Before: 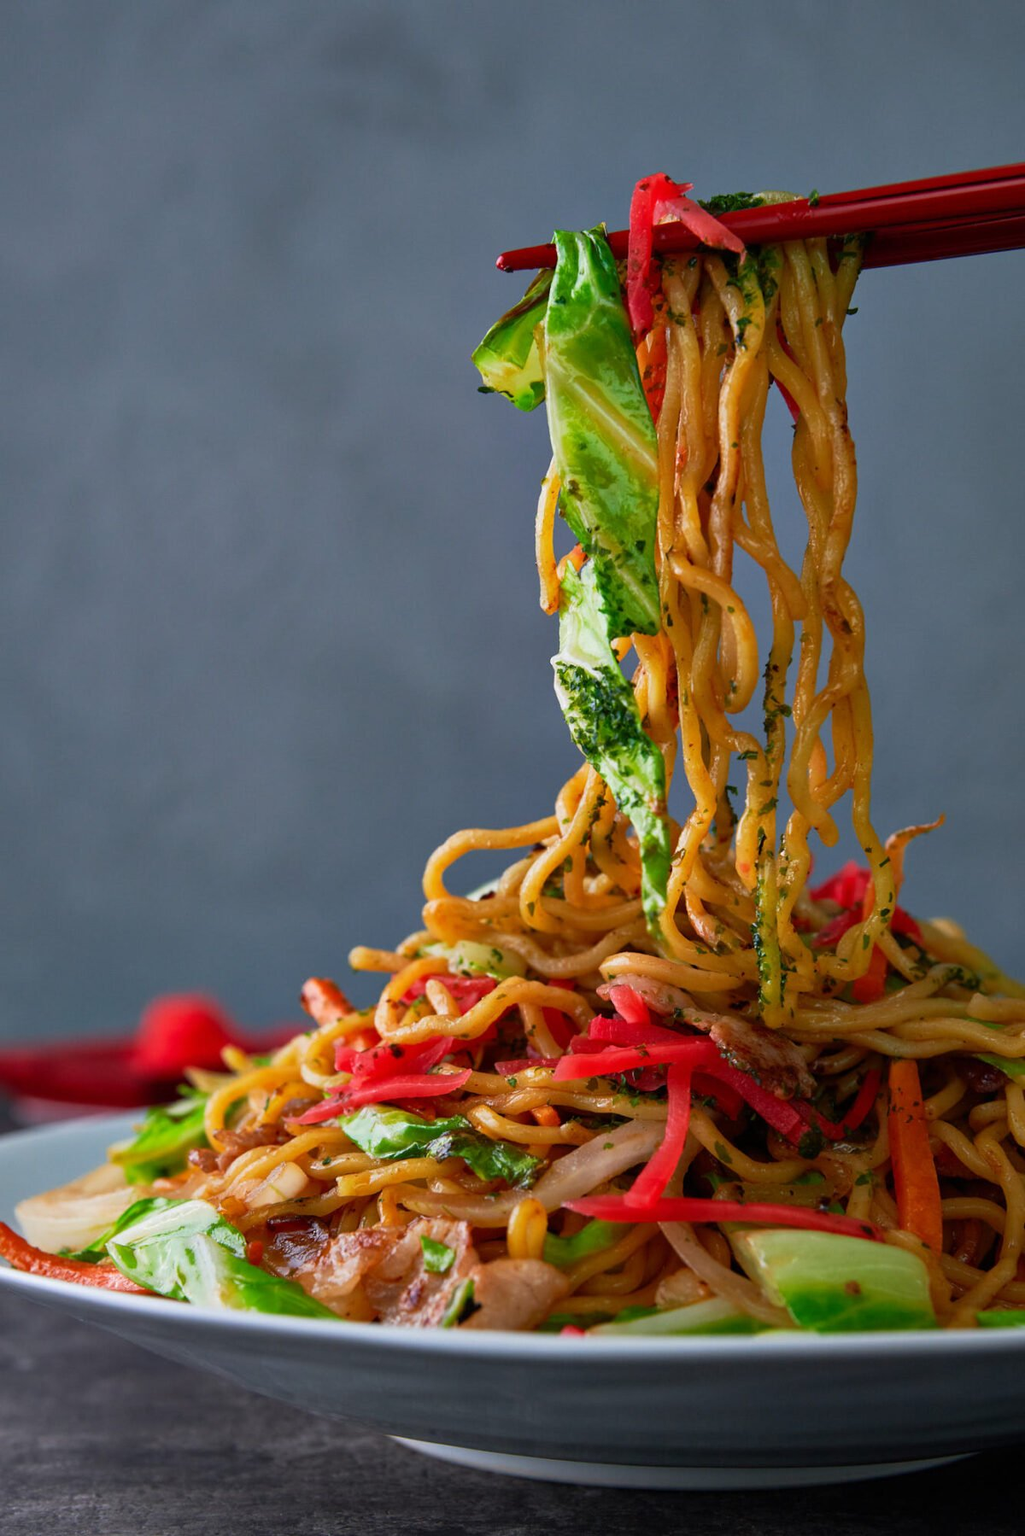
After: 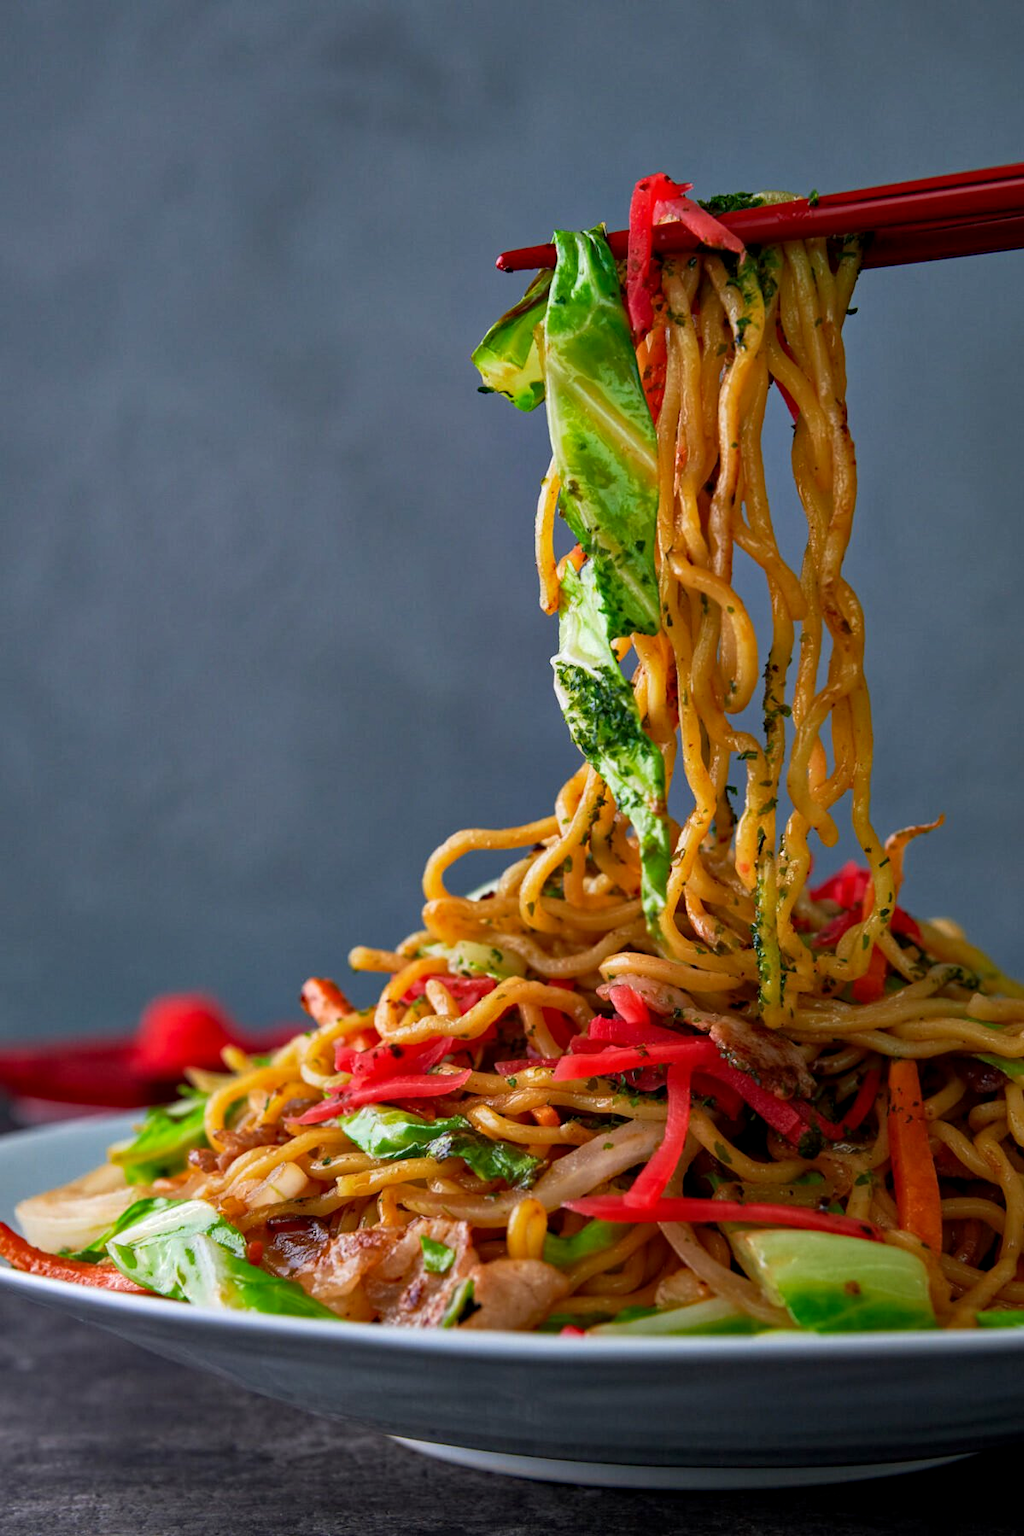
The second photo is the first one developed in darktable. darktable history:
haze removal: compatibility mode true, adaptive false
local contrast: highlights 100%, shadows 100%, detail 120%, midtone range 0.2
